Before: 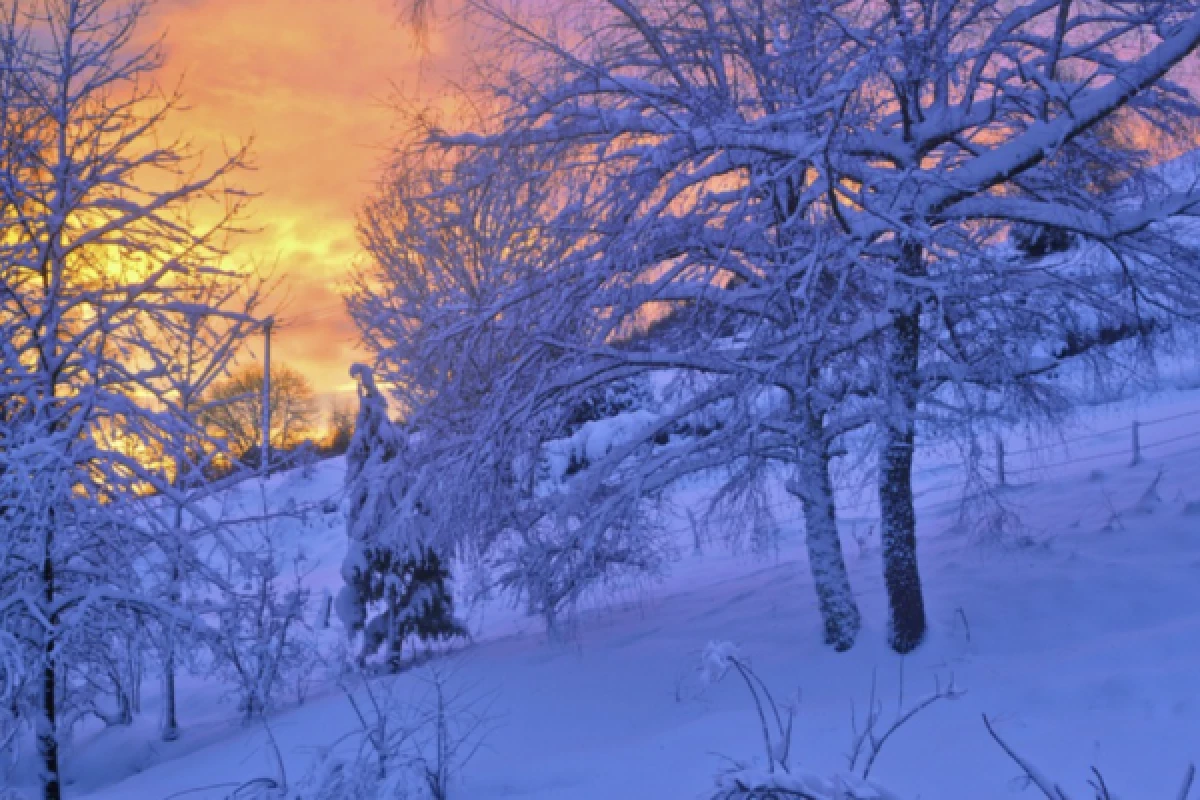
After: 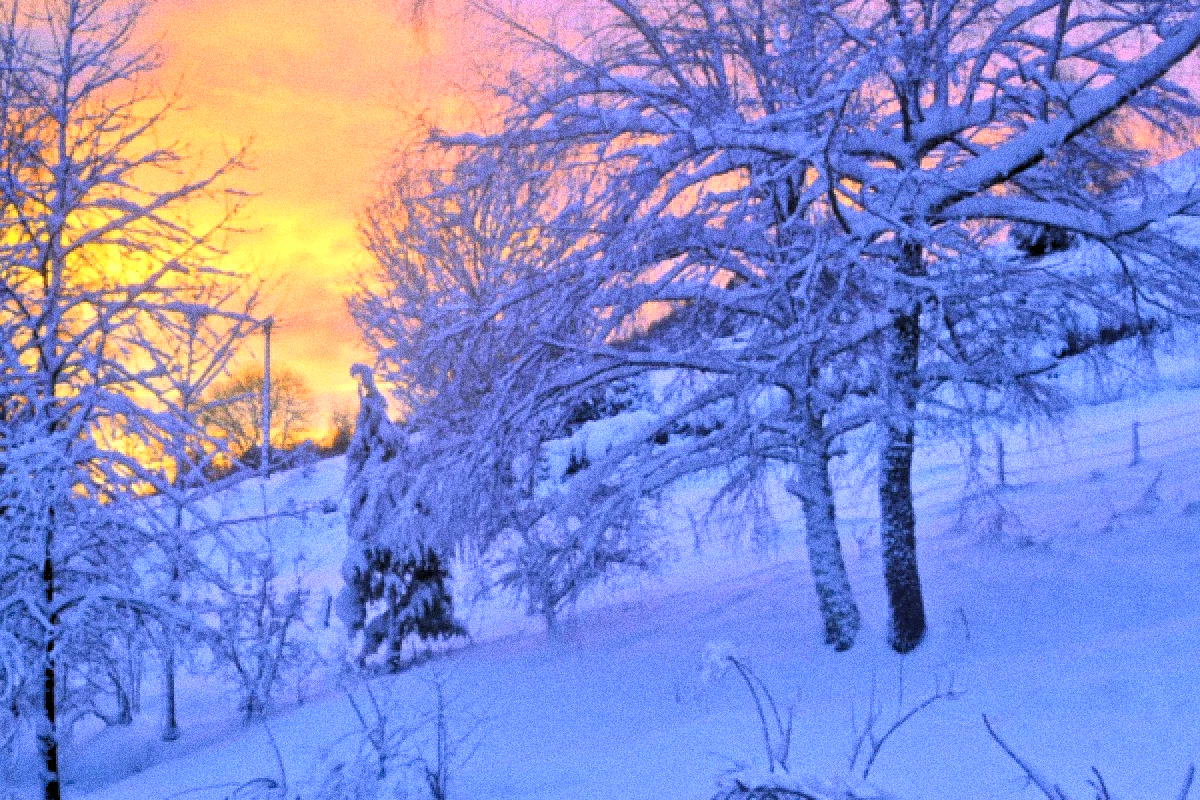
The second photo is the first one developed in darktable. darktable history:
rgb levels: levels [[0.01, 0.419, 0.839], [0, 0.5, 1], [0, 0.5, 1]]
contrast brightness saturation: contrast 0.2, brightness 0.16, saturation 0.22
grain: coarseness 14.49 ISO, strength 48.04%, mid-tones bias 35%
